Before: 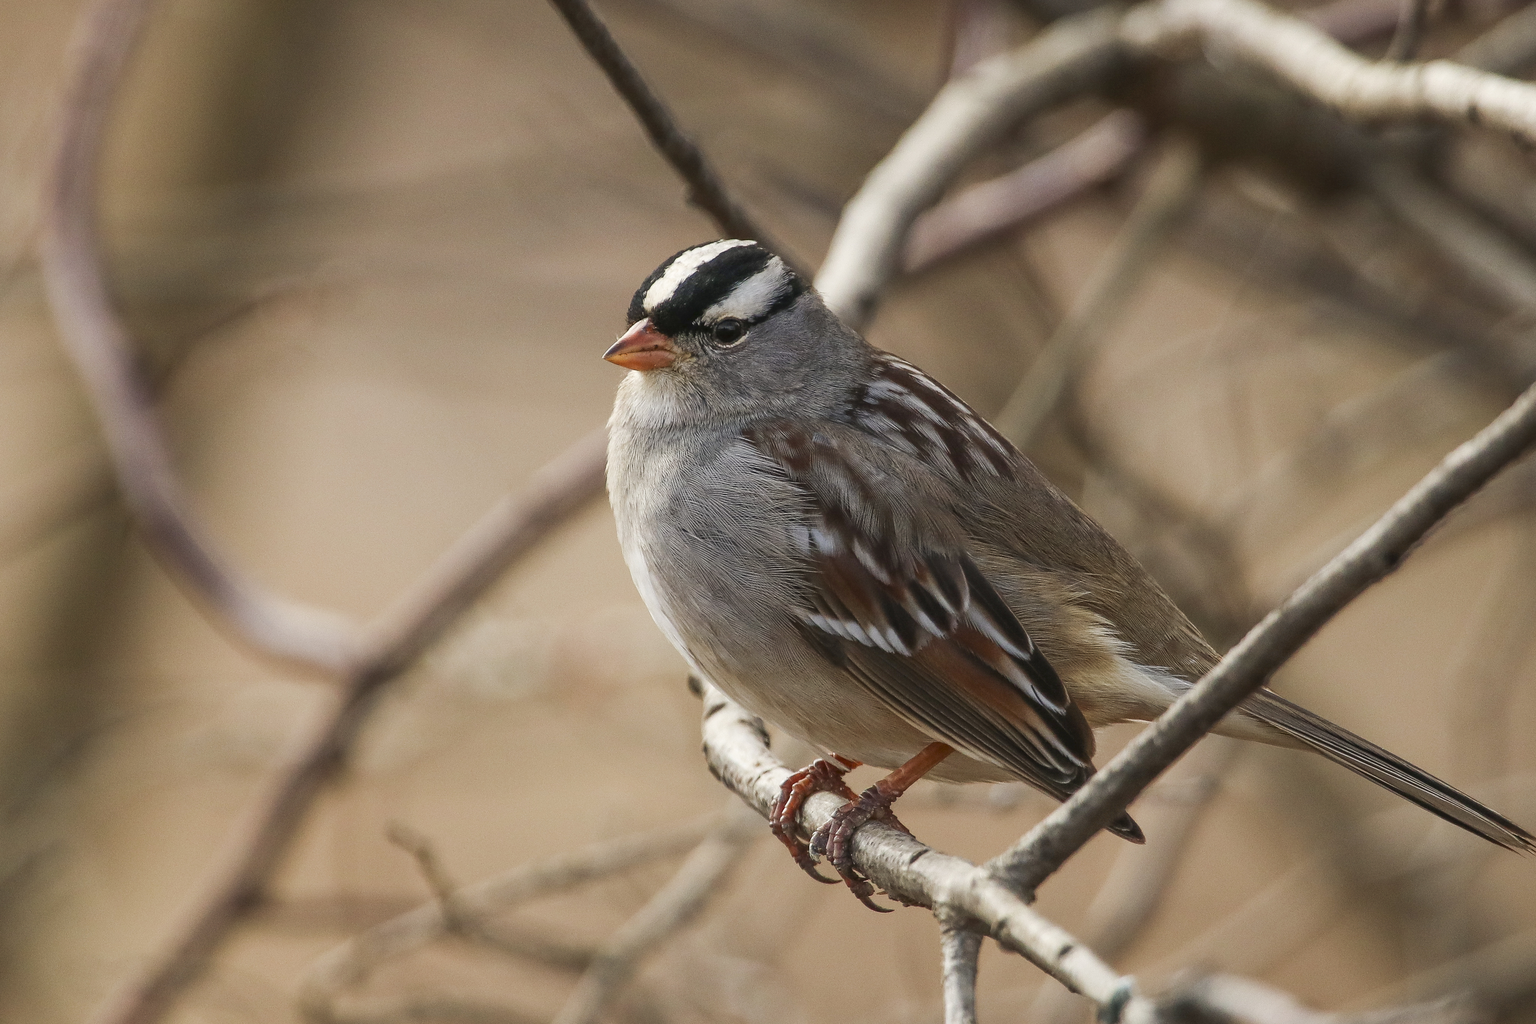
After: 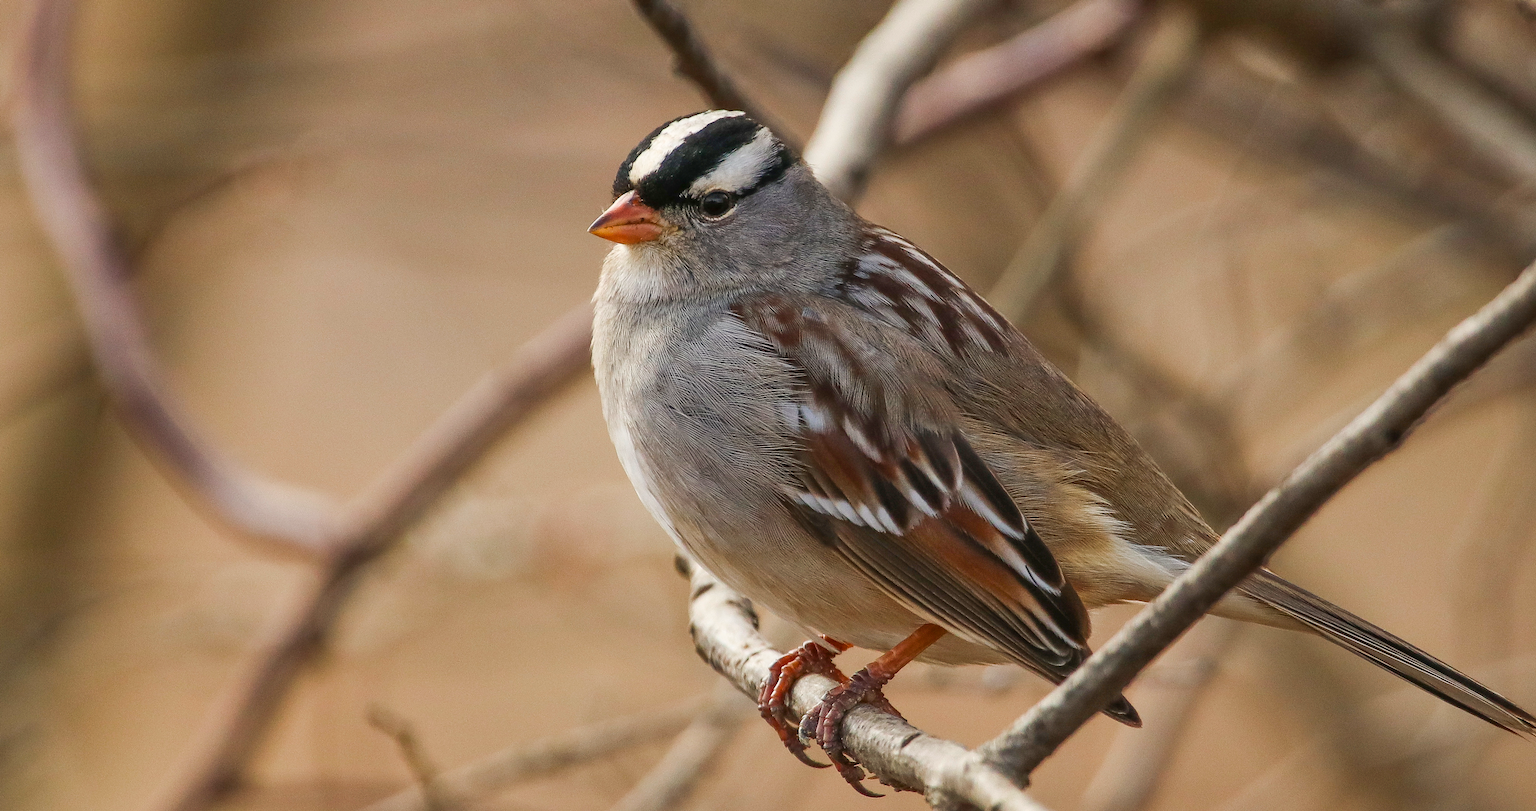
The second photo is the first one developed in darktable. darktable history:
crop and rotate: left 1.8%, top 12.913%, right 0.255%, bottom 9.466%
color balance rgb: power › luminance 1.629%, perceptual saturation grading › global saturation 10.493%, global vibrance 20%
shadows and highlights: radius 132.94, soften with gaussian
